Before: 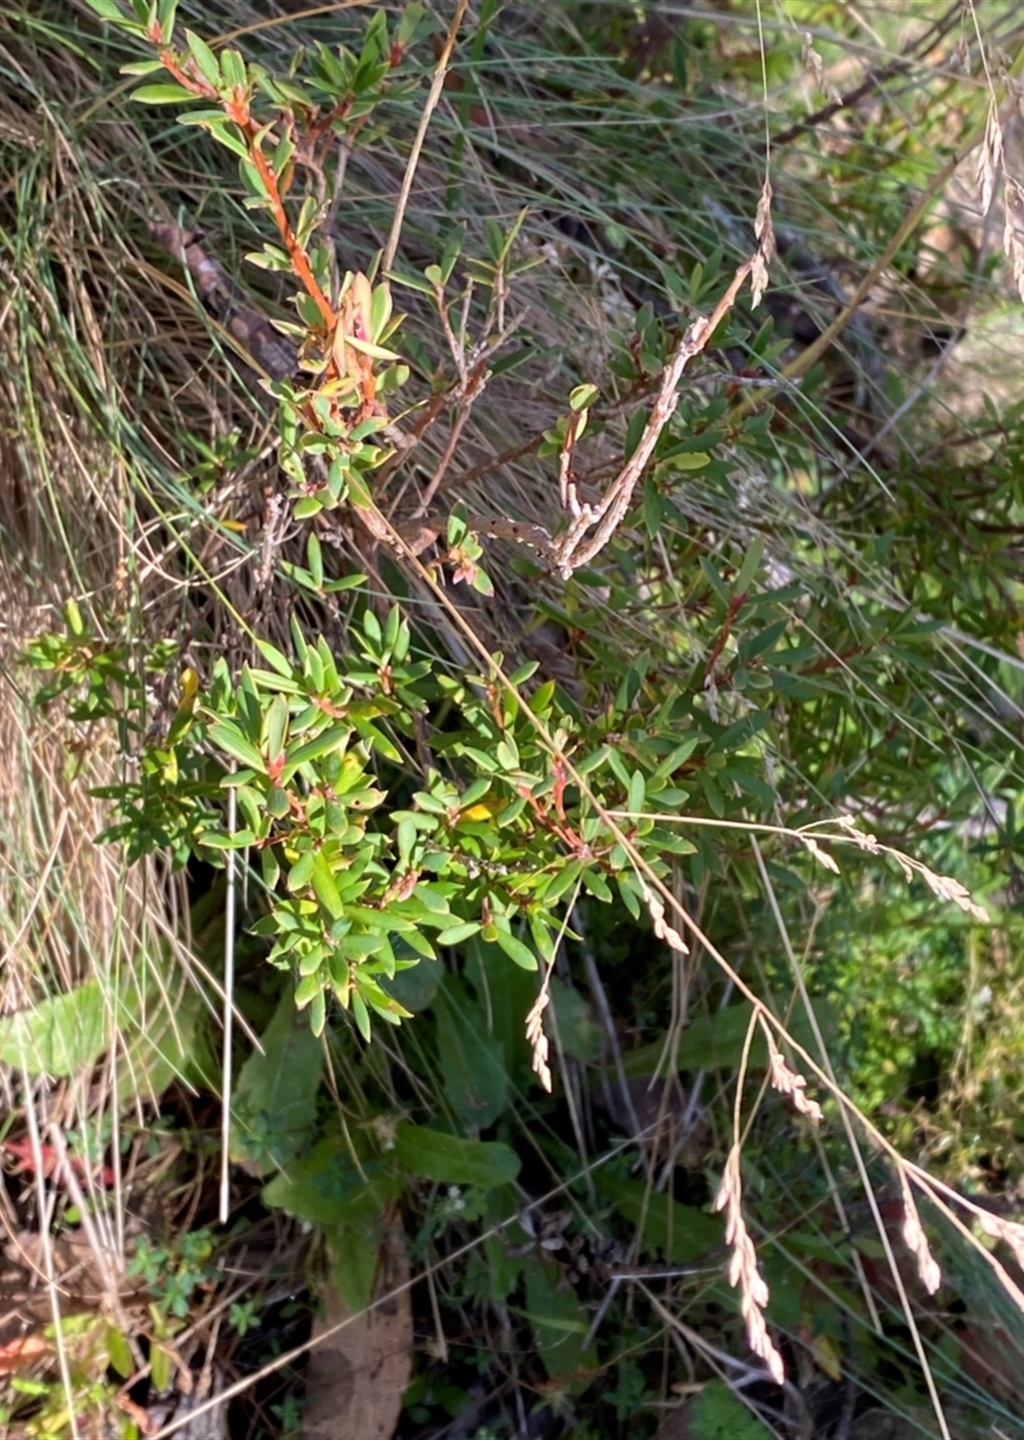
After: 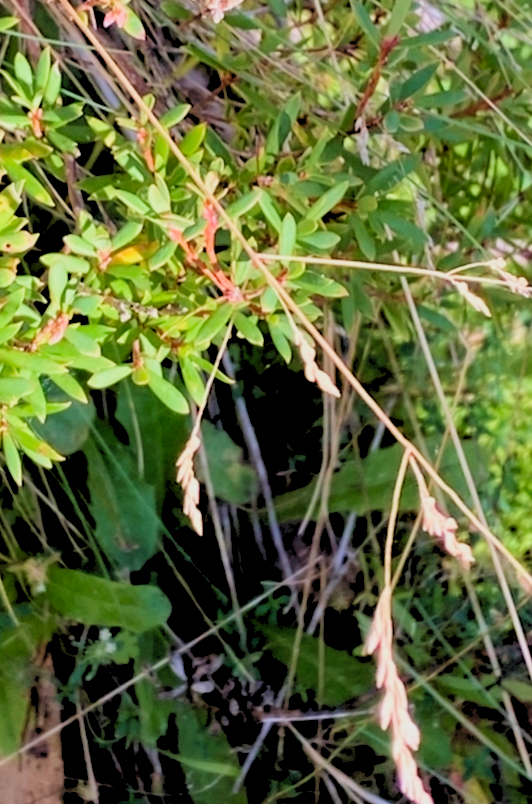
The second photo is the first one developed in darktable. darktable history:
velvia: strength 24.82%
crop: left 34.147%, top 38.719%, right 13.848%, bottom 5.393%
filmic rgb: black relative exposure -7.65 EV, white relative exposure 4.56 EV, hardness 3.61
levels: levels [0.072, 0.414, 0.976]
